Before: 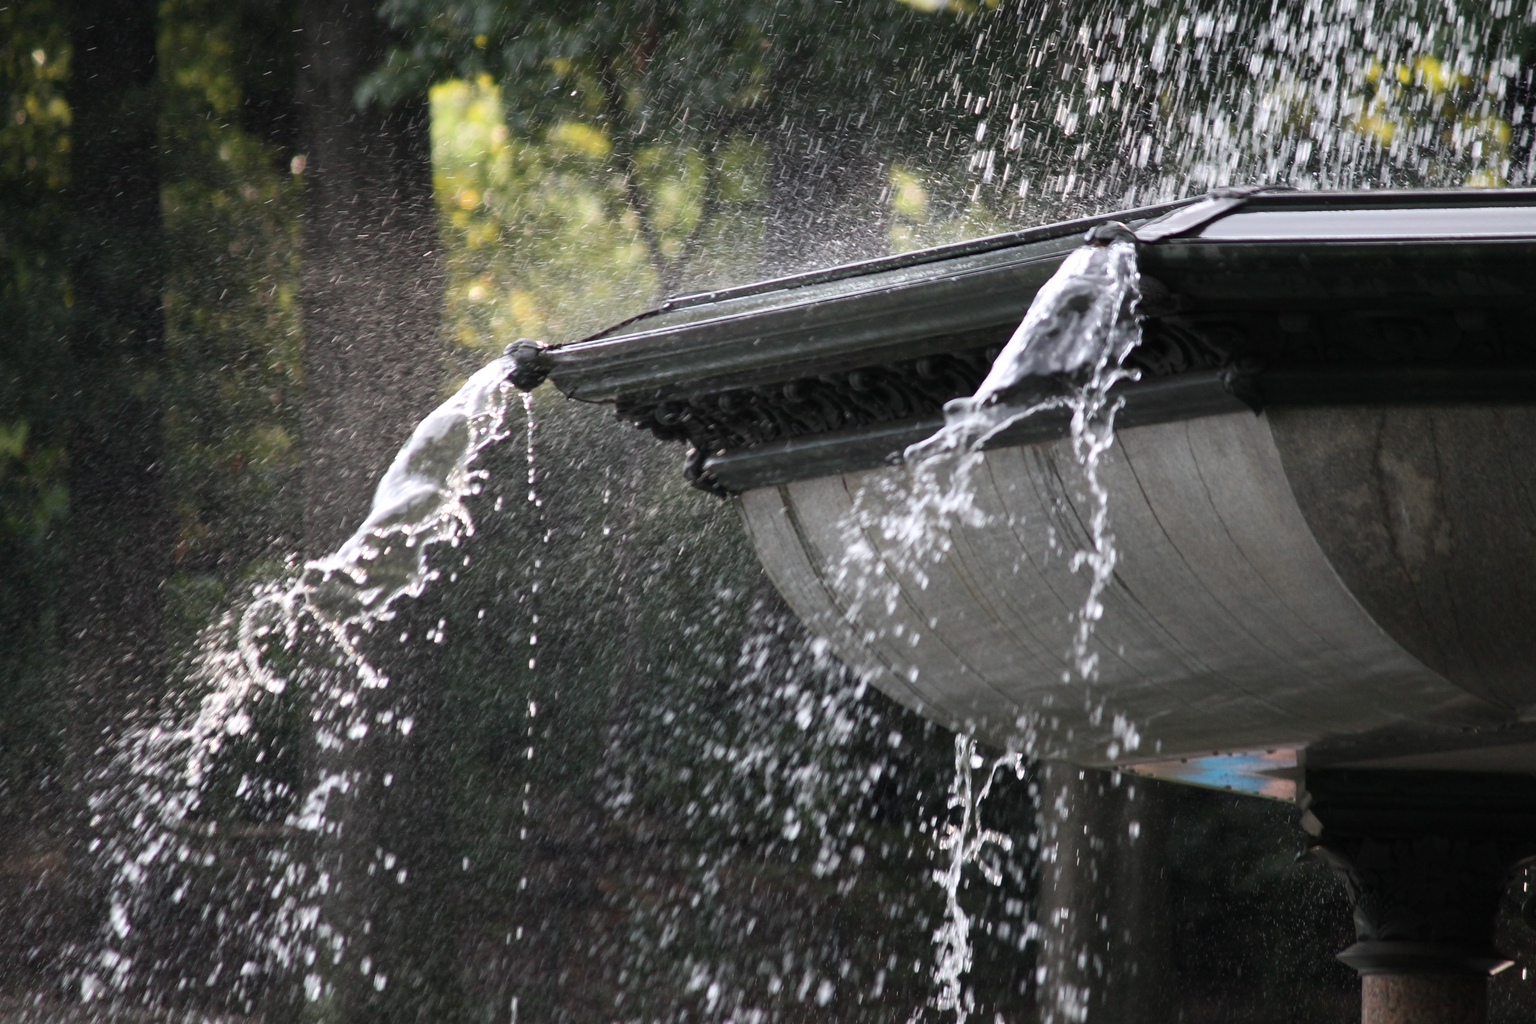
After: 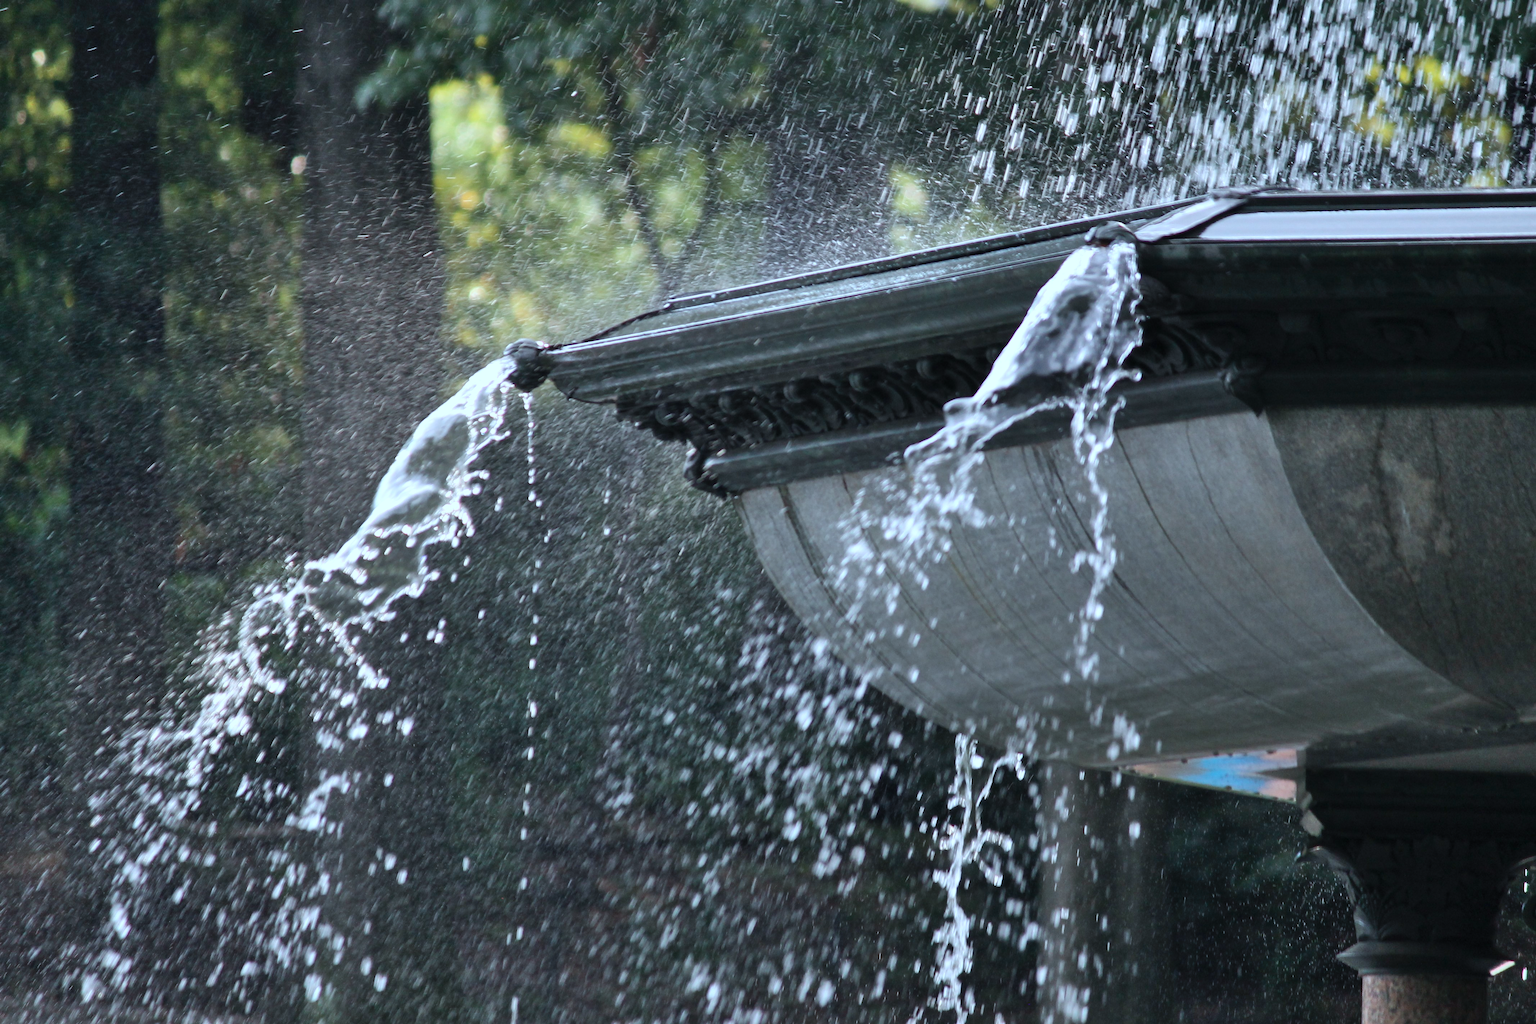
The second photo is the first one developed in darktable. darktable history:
shadows and highlights: soften with gaussian
color calibration: illuminant Planckian (black body), x 0.378, y 0.375, temperature 4035.05 K
